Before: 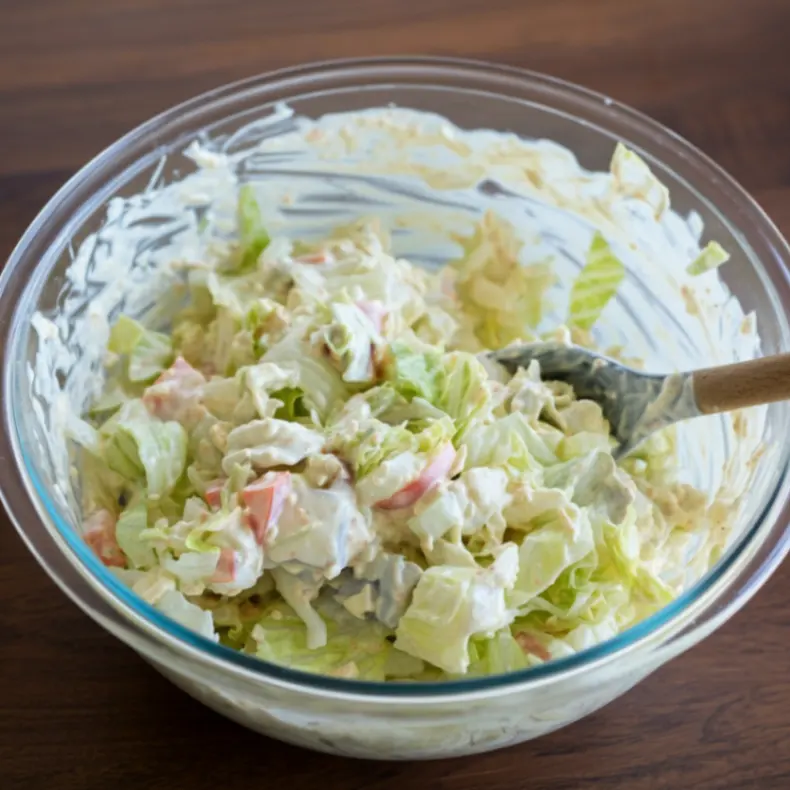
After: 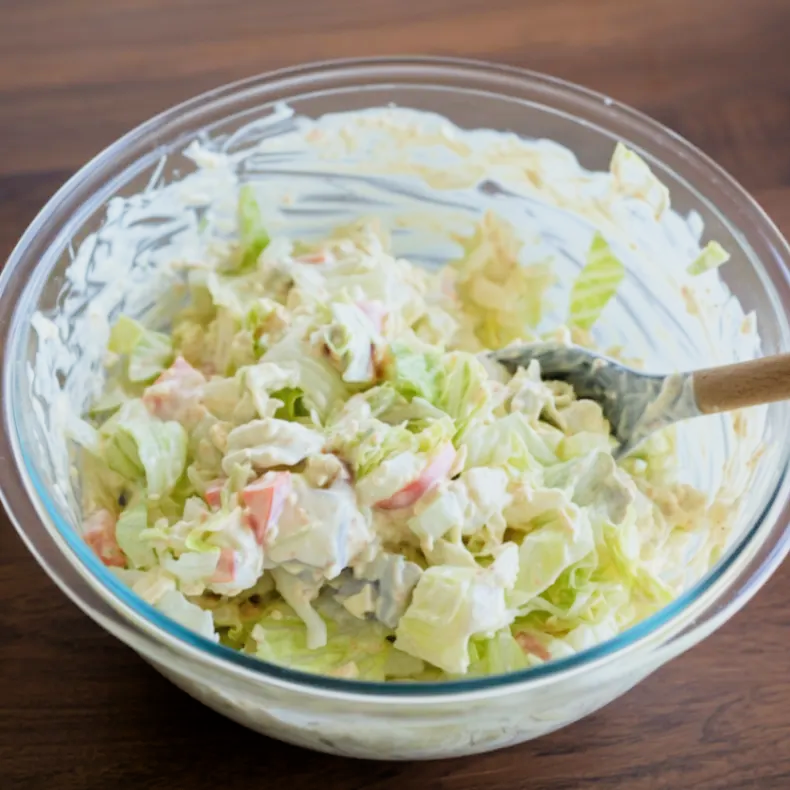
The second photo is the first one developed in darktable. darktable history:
filmic rgb: hardness 4.17, contrast 0.921
exposure: black level correction 0, exposure 0.7 EV, compensate exposure bias true, compensate highlight preservation false
